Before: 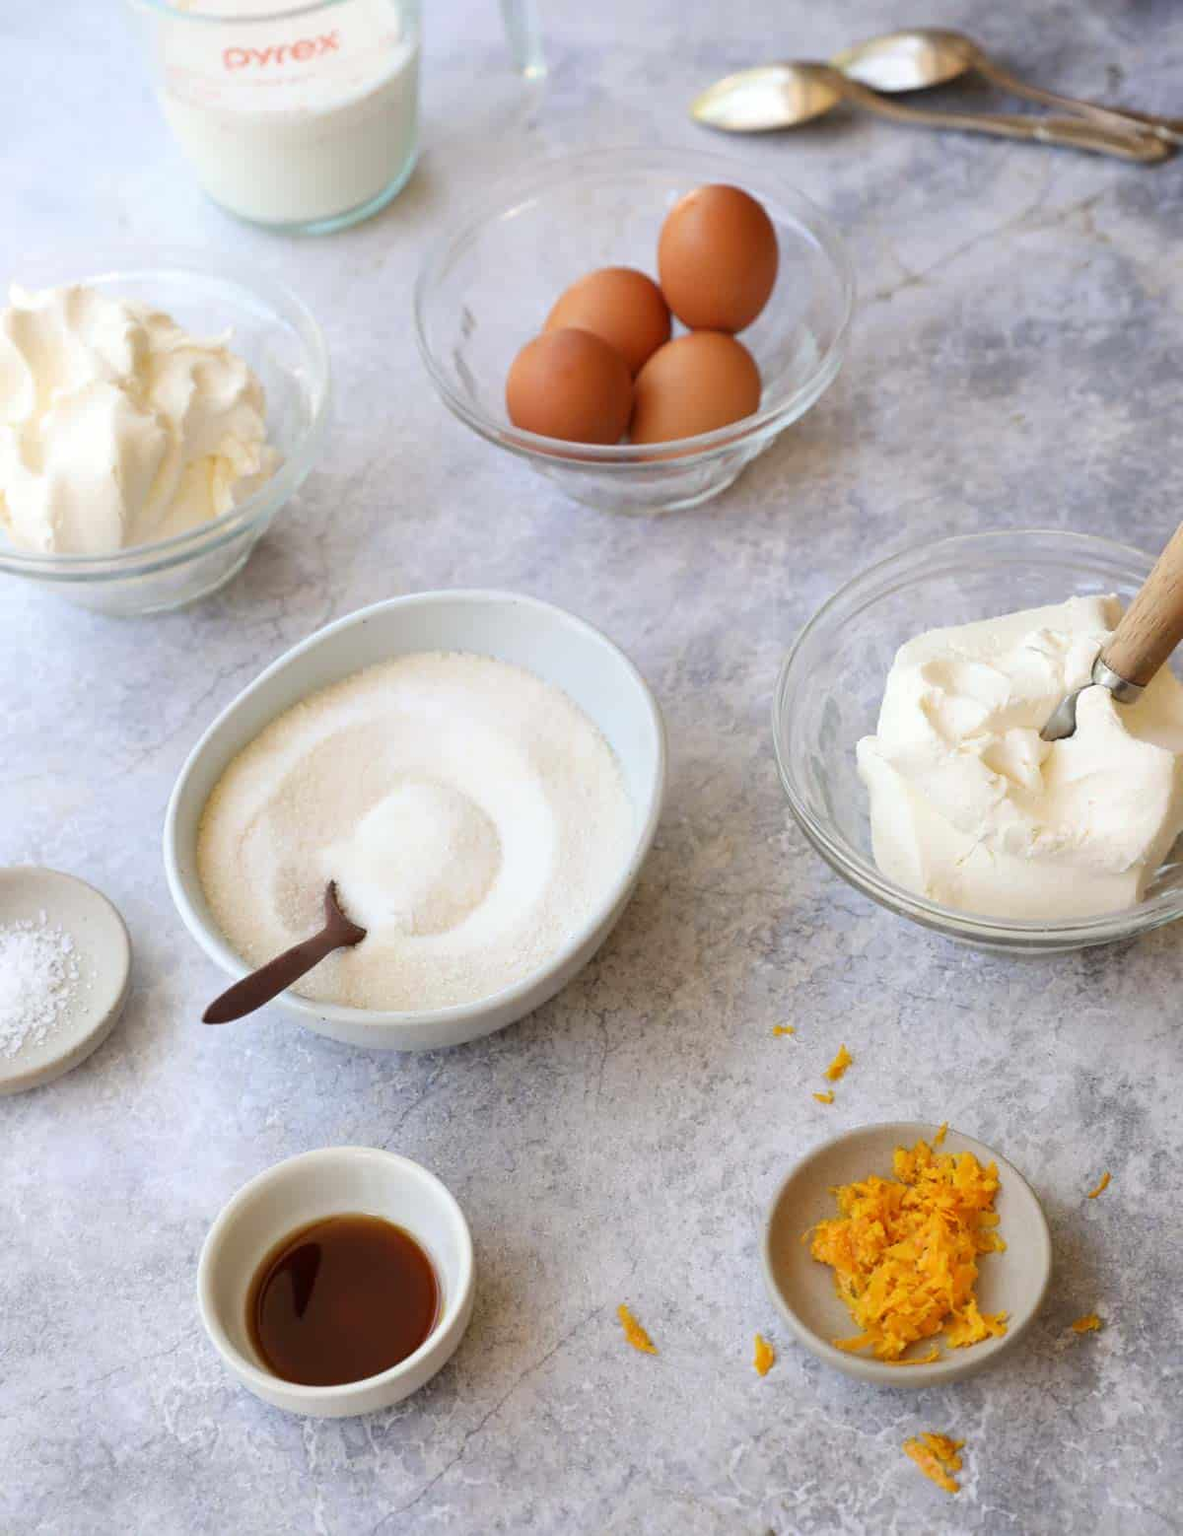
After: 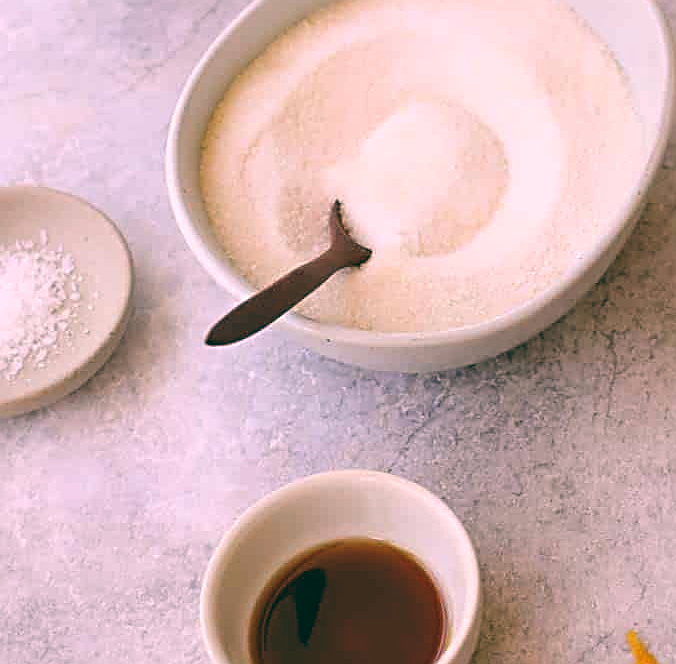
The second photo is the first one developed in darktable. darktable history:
sharpen: radius 2.584, amount 0.688
white balance: red 1.188, blue 1.11
crop: top 44.483%, right 43.593%, bottom 12.892%
color balance: lift [1.005, 0.99, 1.007, 1.01], gamma [1, 1.034, 1.032, 0.966], gain [0.873, 1.055, 1.067, 0.933]
